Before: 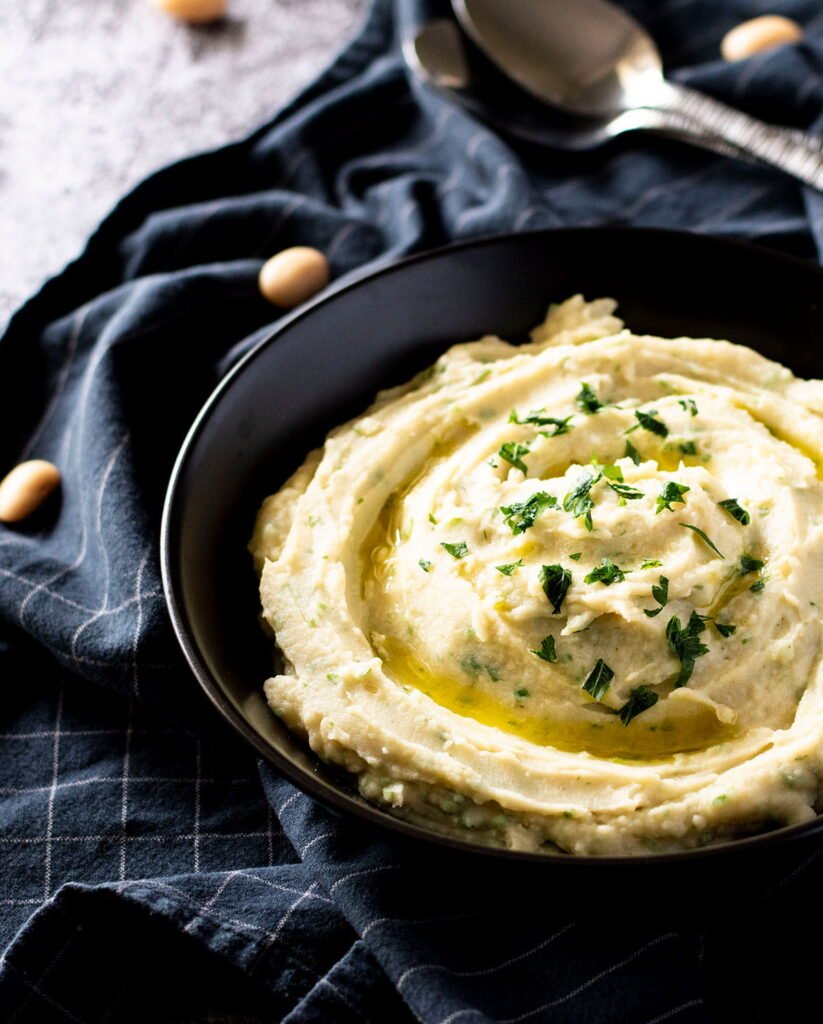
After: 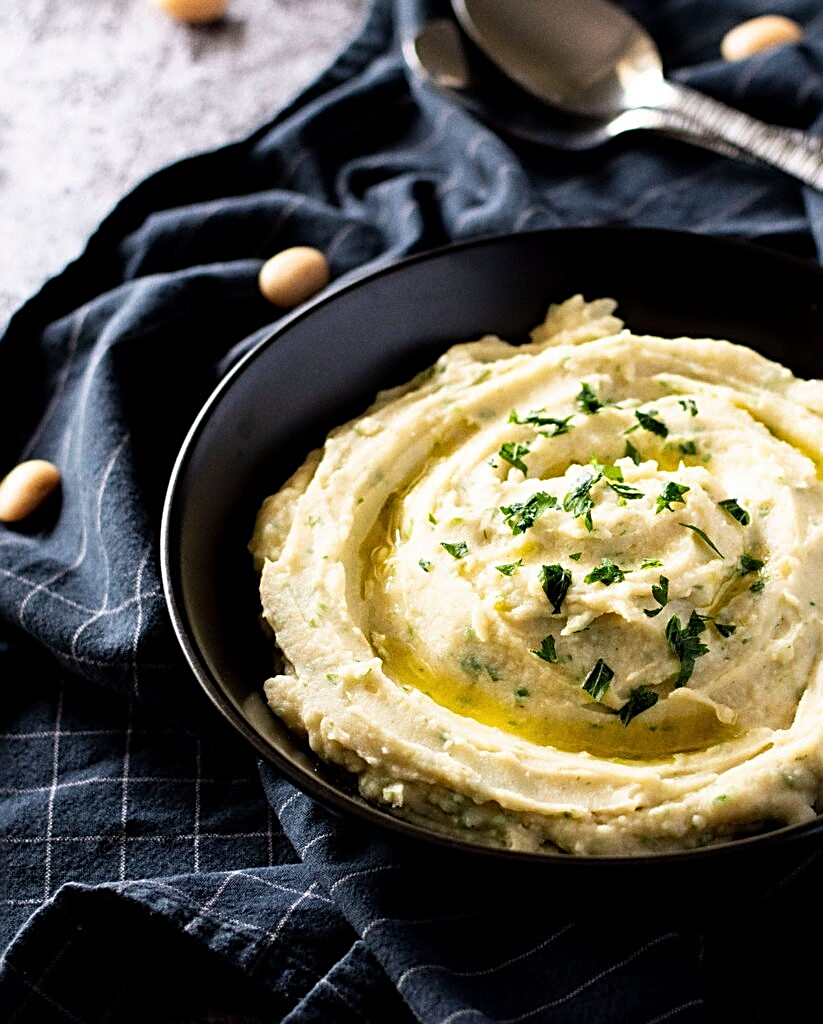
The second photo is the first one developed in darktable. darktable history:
grain: coarseness 0.09 ISO
sharpen: radius 2.543, amount 0.636
